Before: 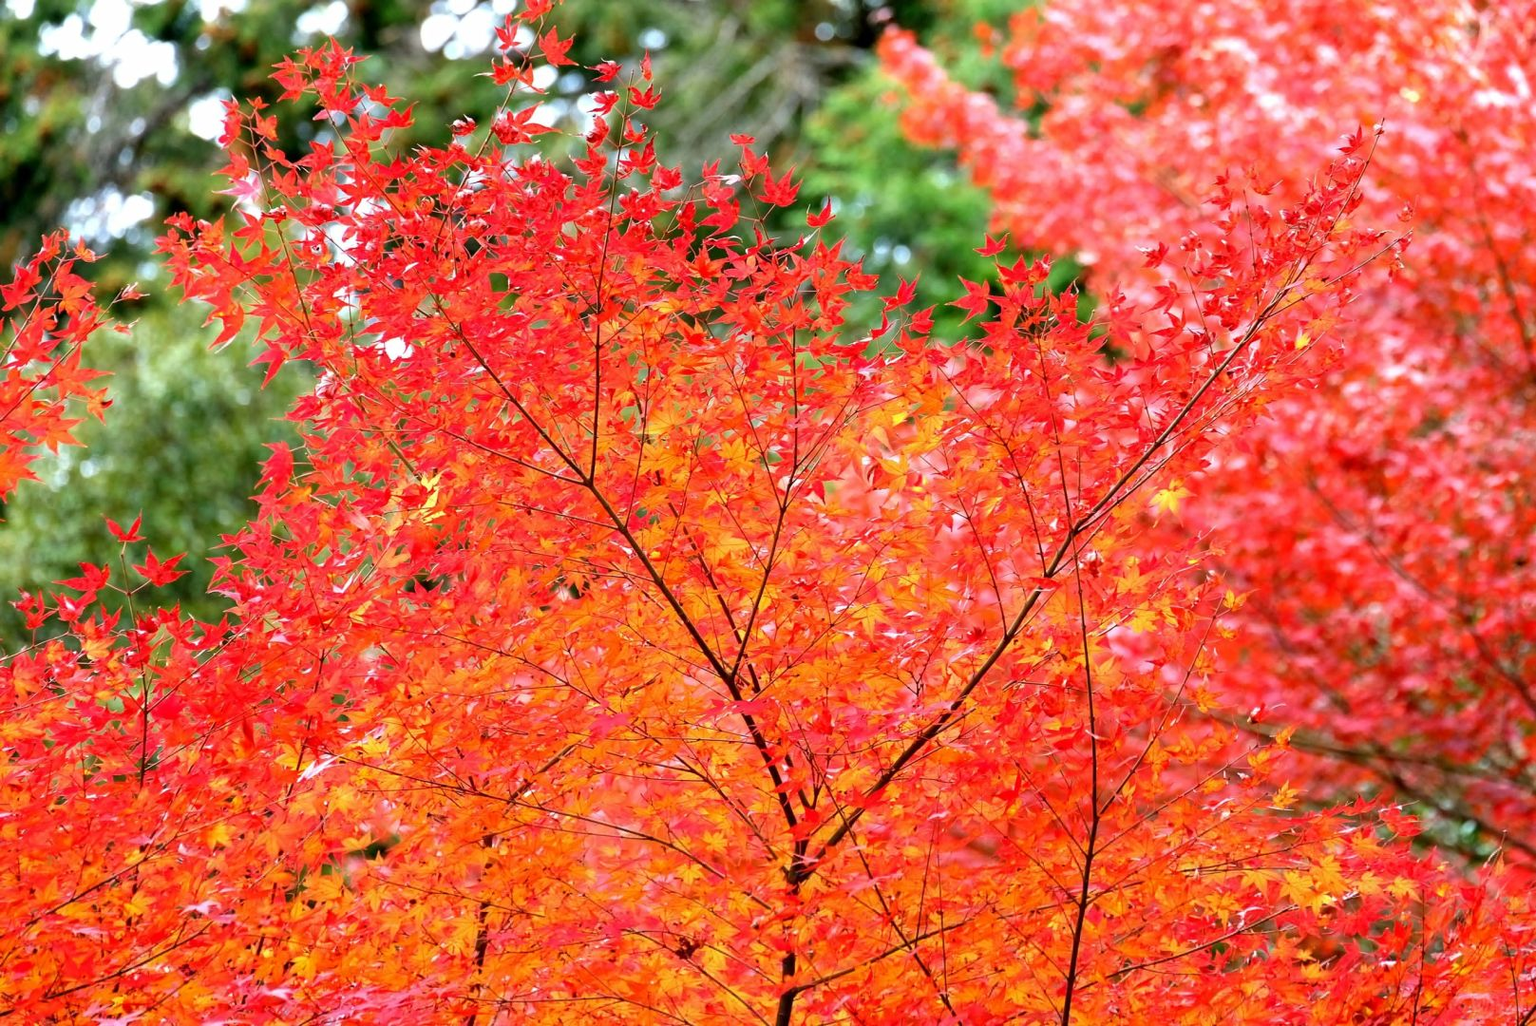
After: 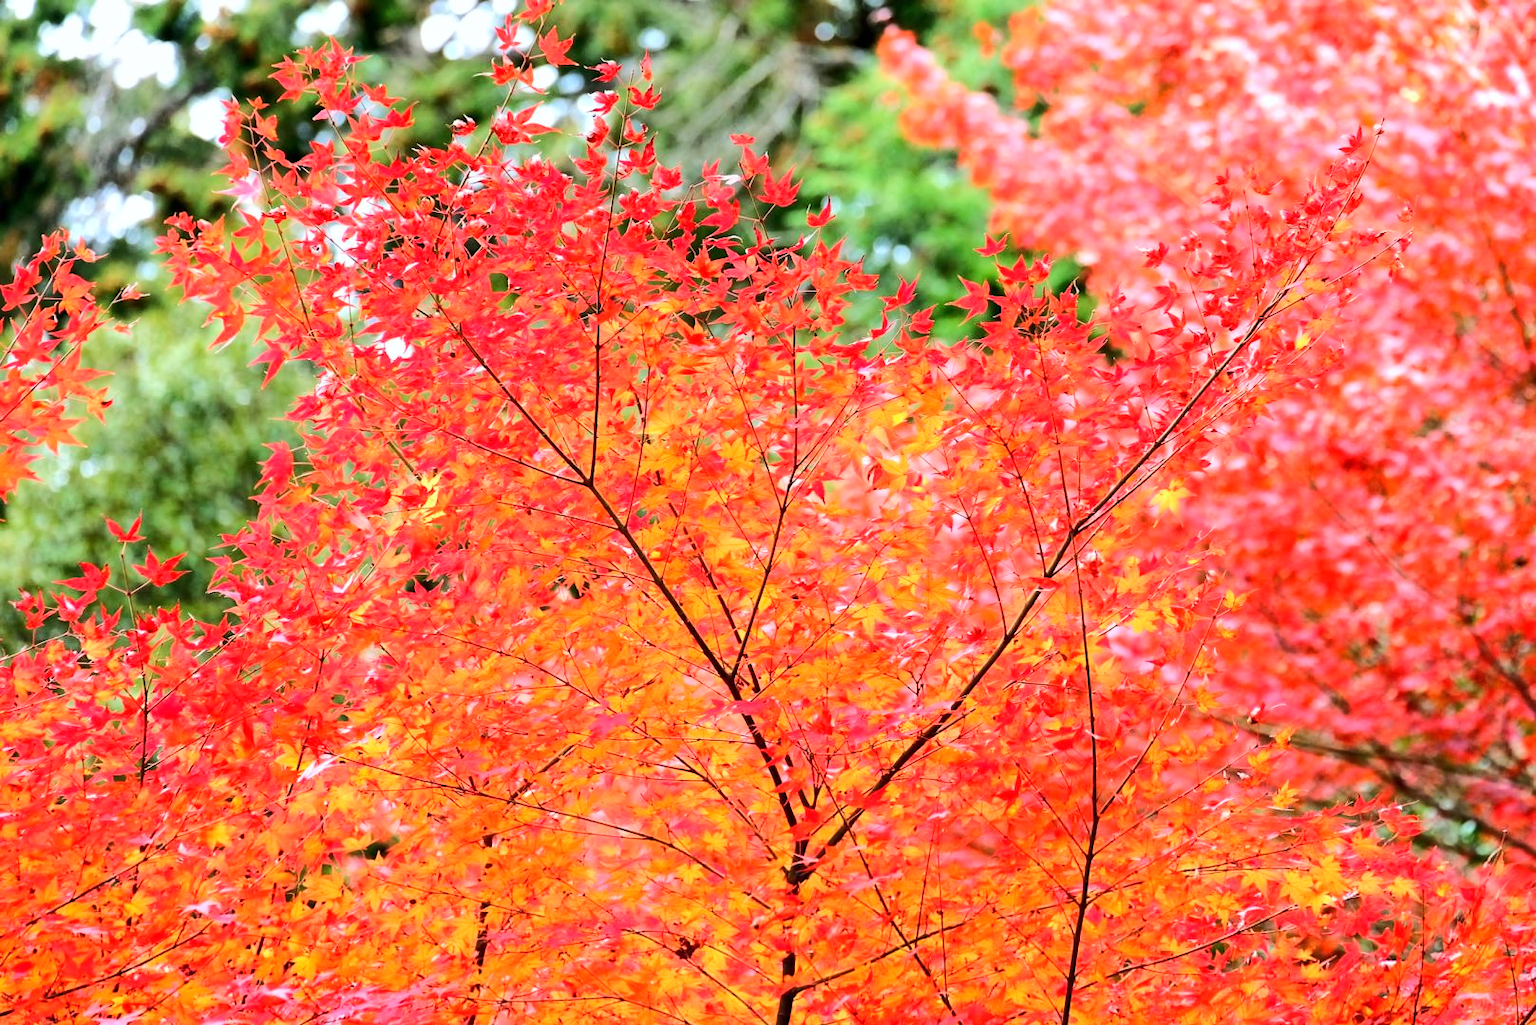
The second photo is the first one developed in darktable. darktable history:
white balance: red 0.986, blue 1.01
rgb curve: curves: ch0 [(0, 0) (0.284, 0.292) (0.505, 0.644) (1, 1)]; ch1 [(0, 0) (0.284, 0.292) (0.505, 0.644) (1, 1)]; ch2 [(0, 0) (0.284, 0.292) (0.505, 0.644) (1, 1)], compensate middle gray true
tone equalizer: on, module defaults
